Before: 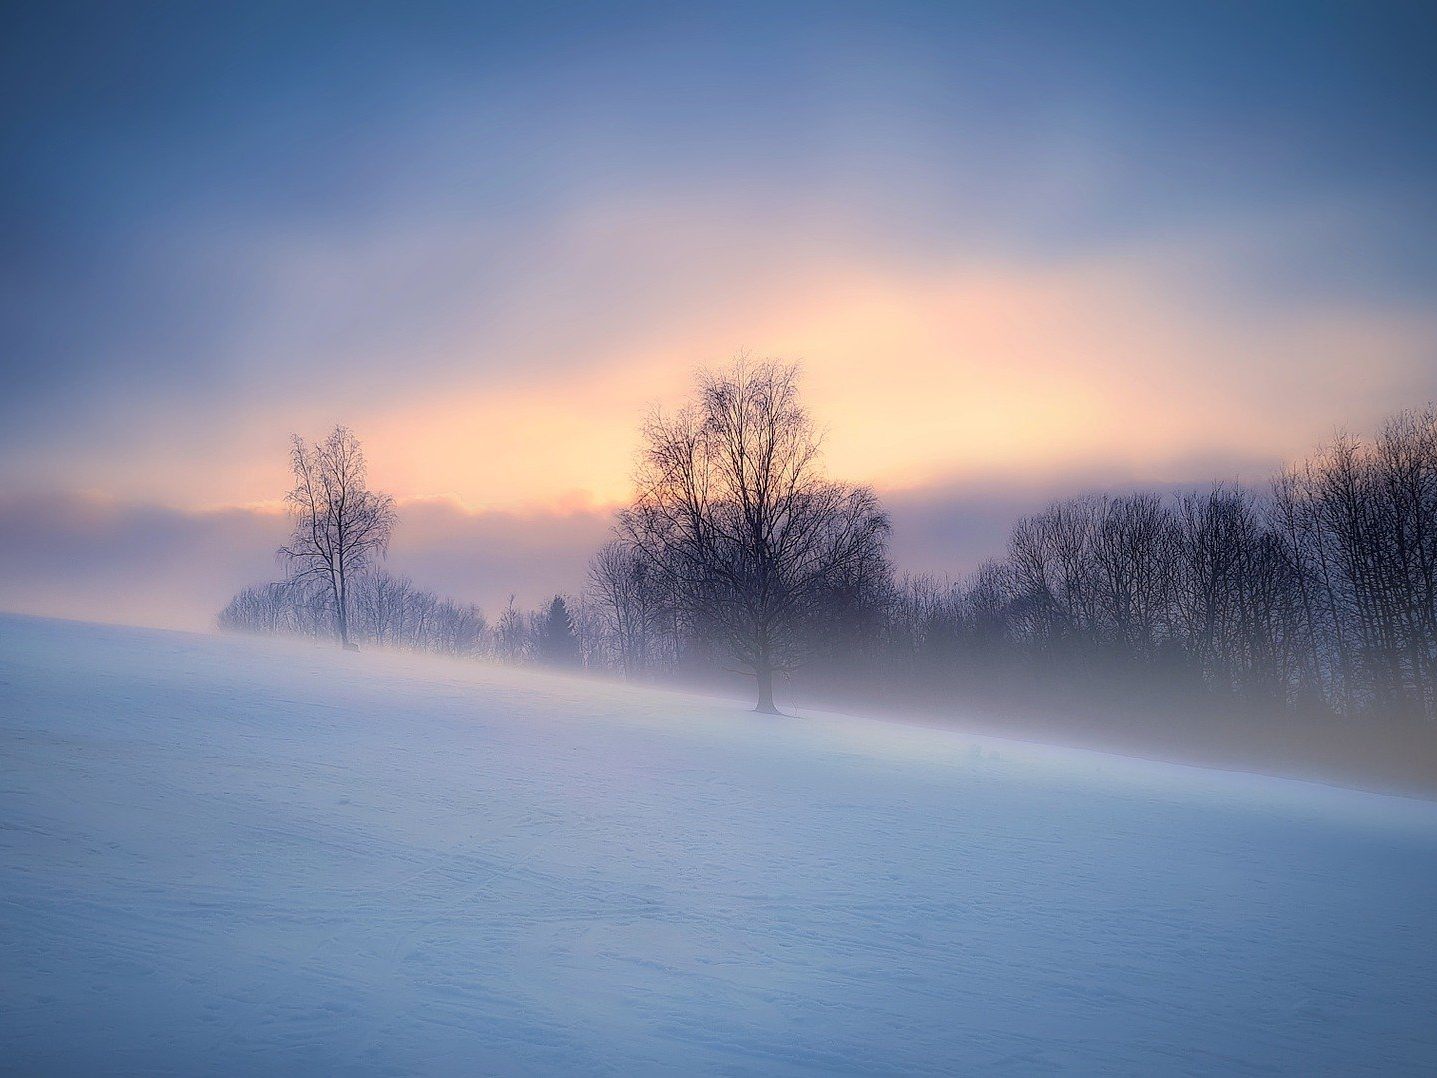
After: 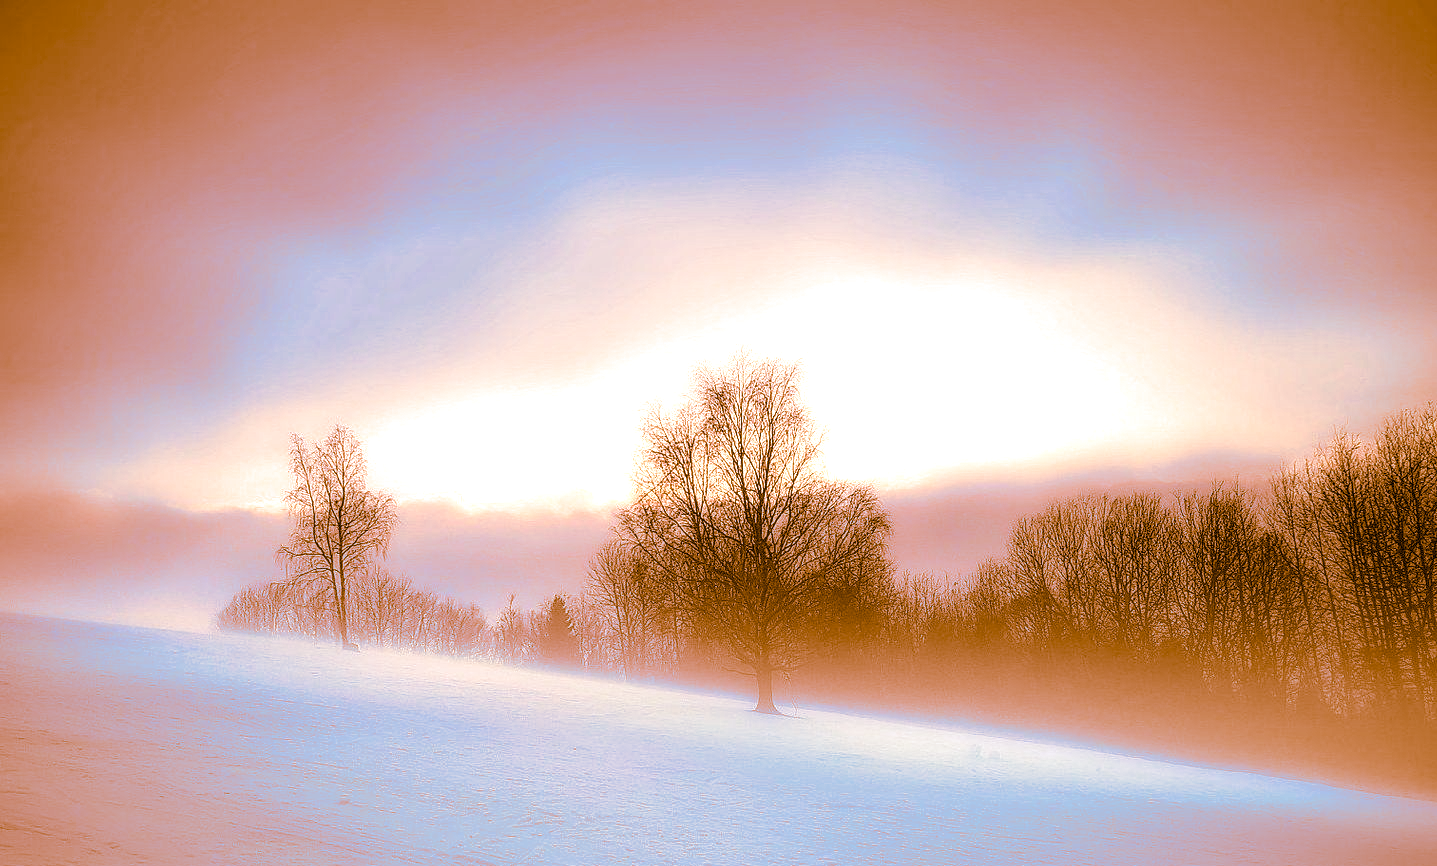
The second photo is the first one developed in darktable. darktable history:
split-toning: shadows › hue 26°, shadows › saturation 0.92, highlights › hue 40°, highlights › saturation 0.92, balance -63, compress 0%
exposure: exposure 0.64 EV, compensate highlight preservation false
local contrast: on, module defaults
crop: bottom 19.644%
